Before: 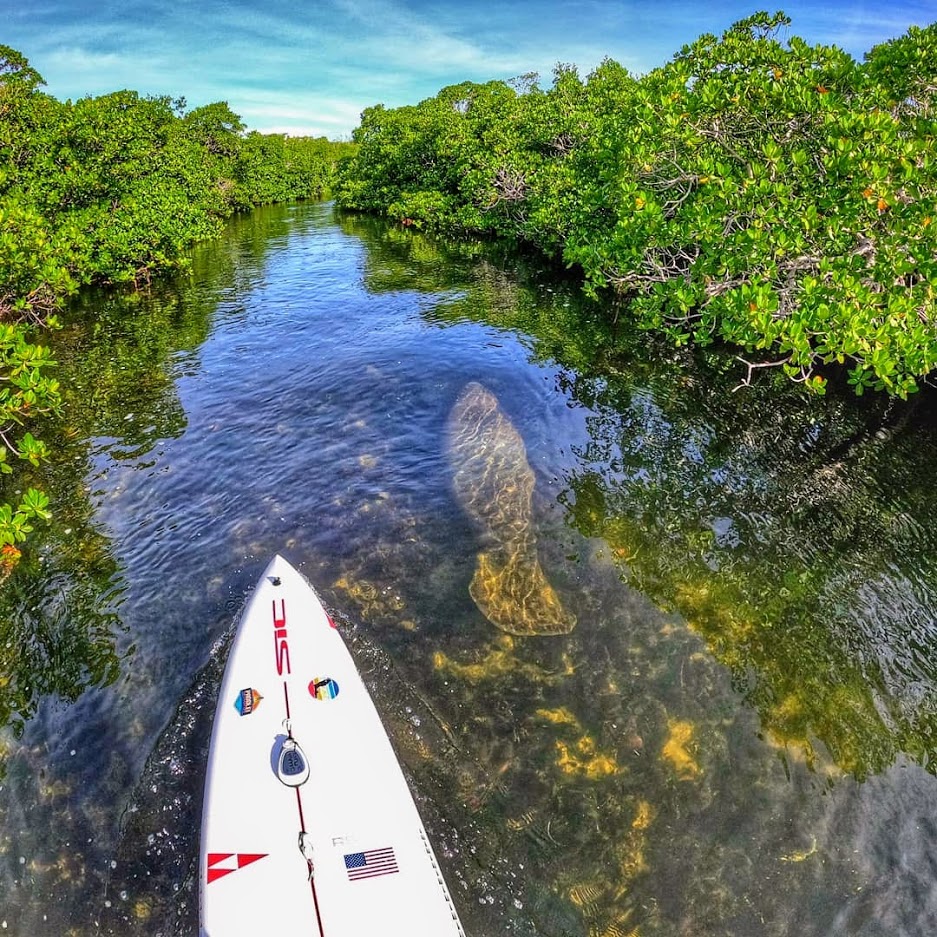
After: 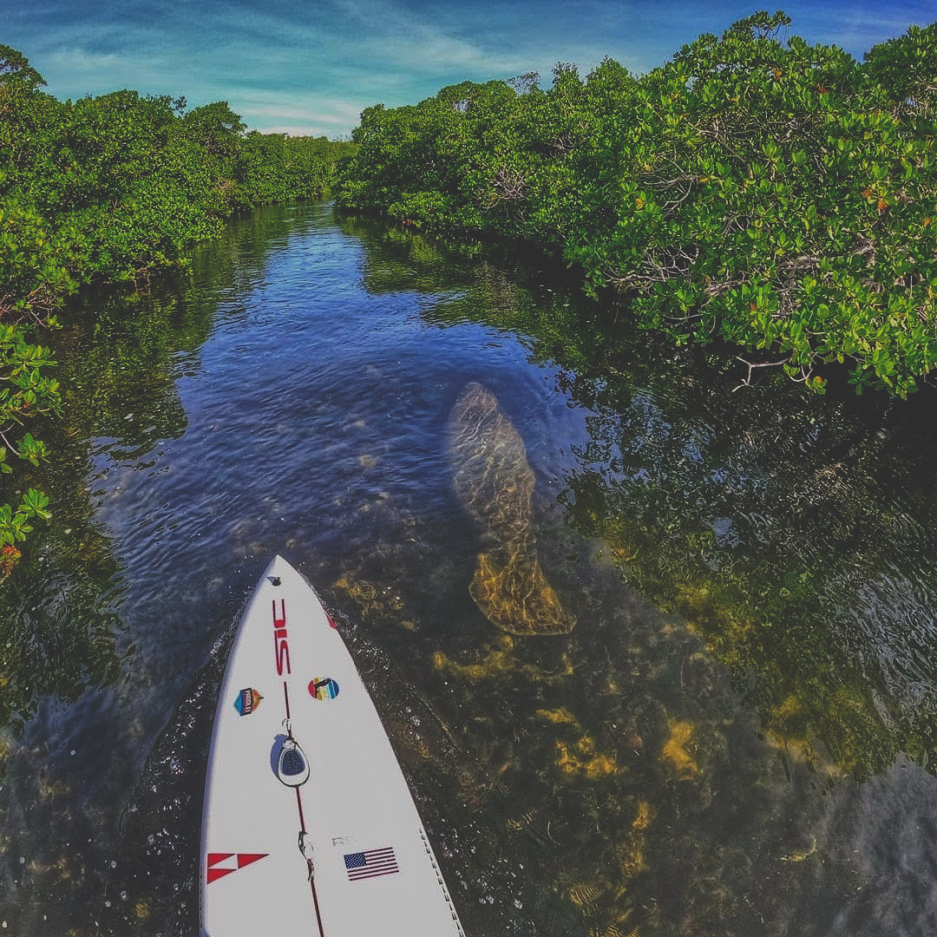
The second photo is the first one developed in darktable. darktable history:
shadows and highlights: radius 334.93, shadows 63.48, highlights 6.06, compress 87.7%, highlights color adjustment 39.73%, soften with gaussian
rgb curve: curves: ch0 [(0, 0.186) (0.314, 0.284) (0.775, 0.708) (1, 1)], compensate middle gray true, preserve colors none
exposure: black level correction 0.009, exposure -0.637 EV, compensate highlight preservation false
tone equalizer: on, module defaults
